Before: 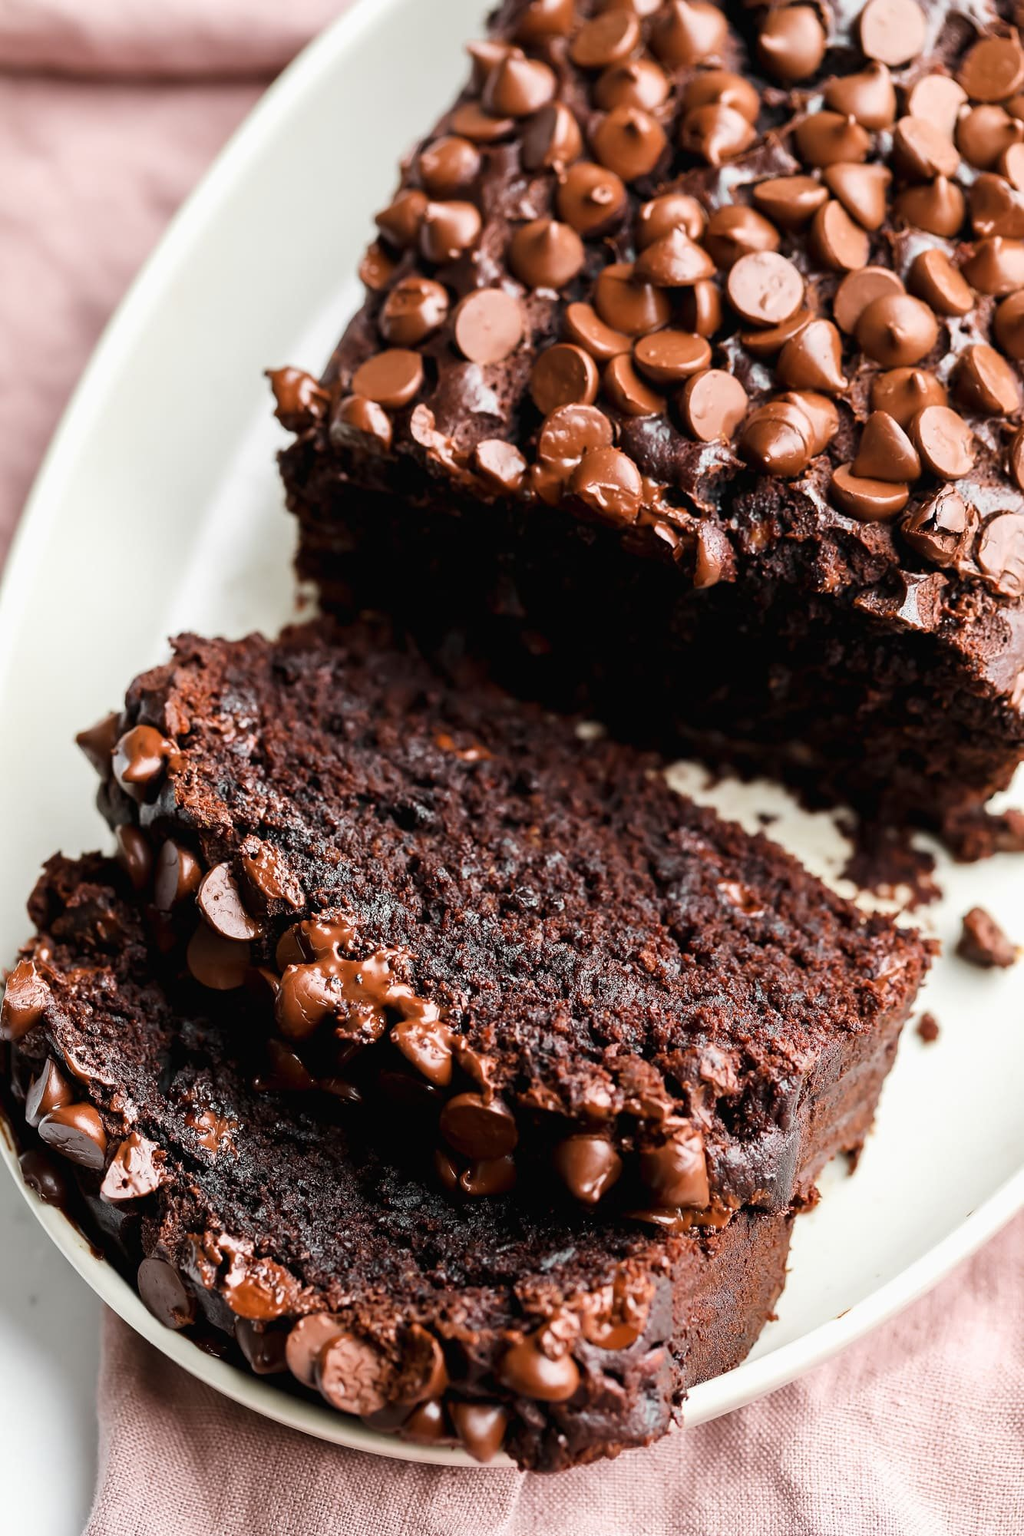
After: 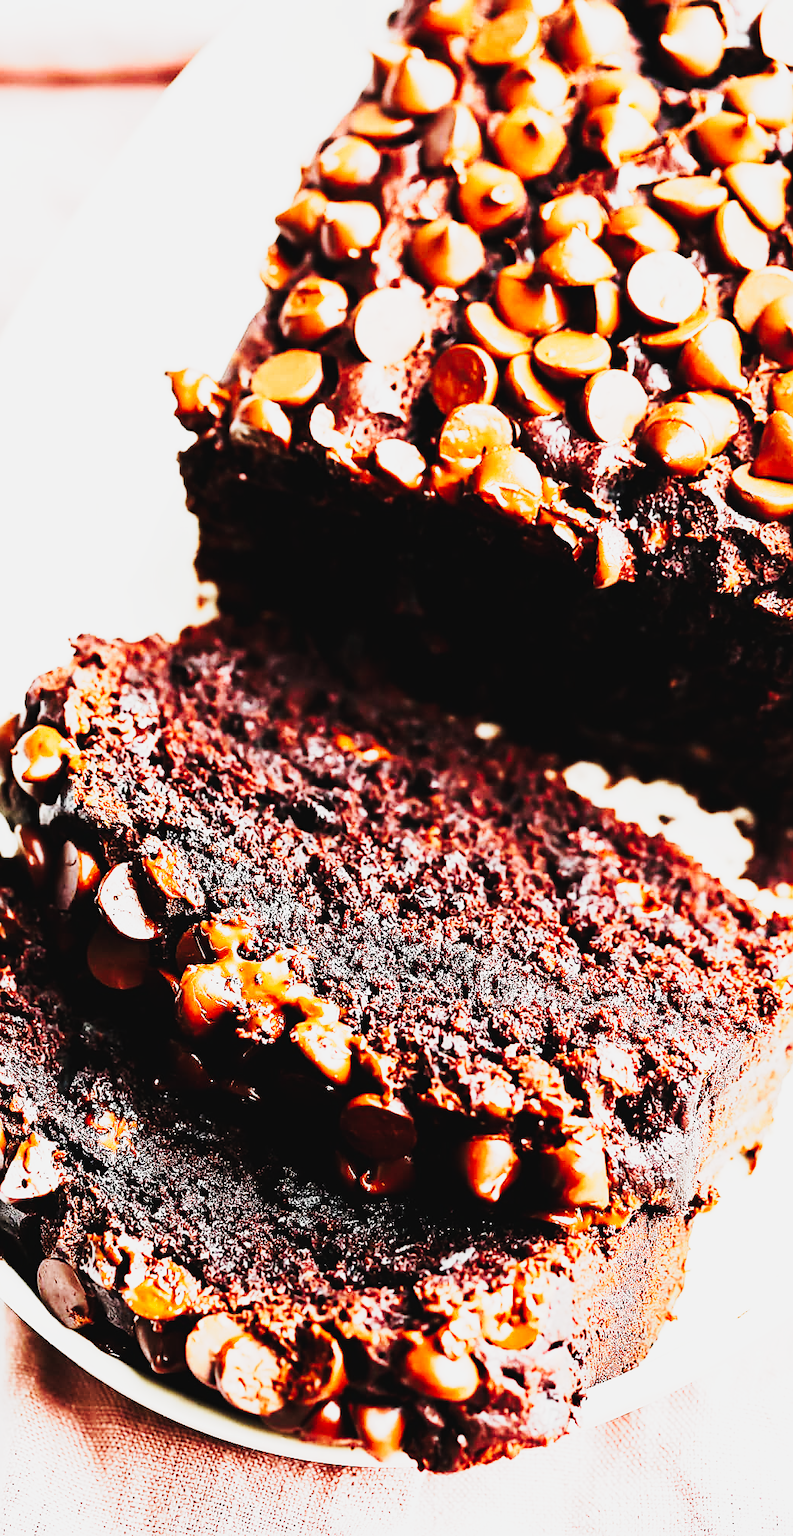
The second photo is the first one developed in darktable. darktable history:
crop: left 9.883%, right 12.575%
base curve: curves: ch0 [(0, 0) (0.007, 0.004) (0.027, 0.03) (0.046, 0.07) (0.207, 0.54) (0.442, 0.872) (0.673, 0.972) (1, 1)], preserve colors none
tone curve: curves: ch0 [(0, 0.026) (0.146, 0.158) (0.272, 0.34) (0.434, 0.625) (0.676, 0.871) (0.994, 0.955)], preserve colors none
sharpen: on, module defaults
contrast brightness saturation: saturation -0.06
